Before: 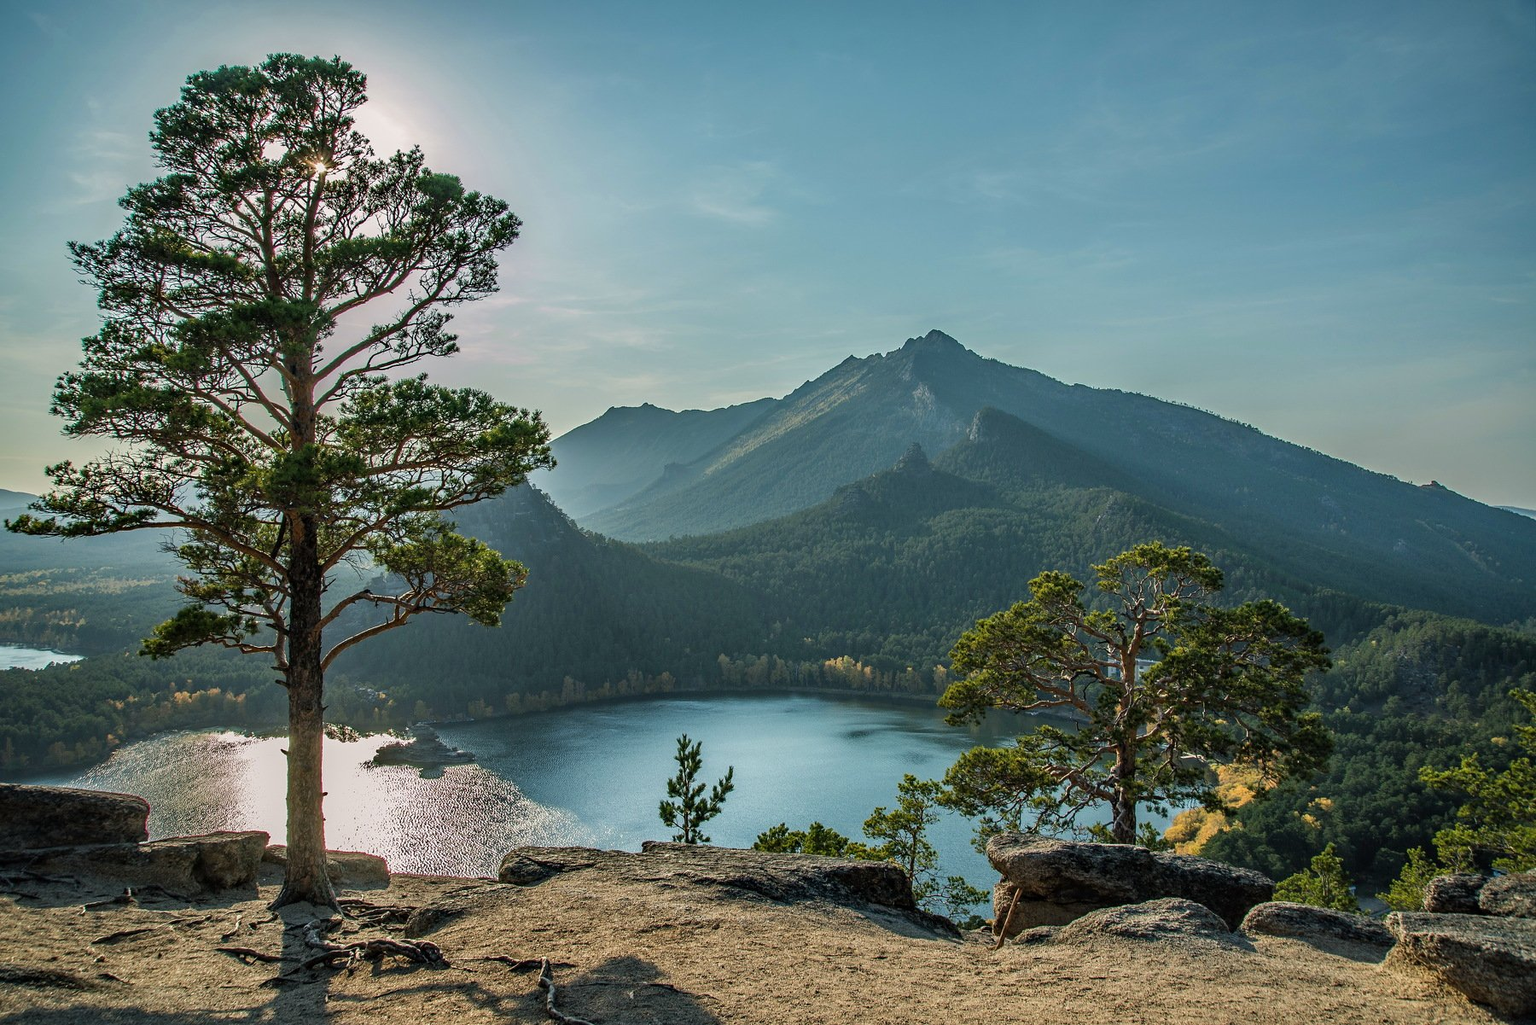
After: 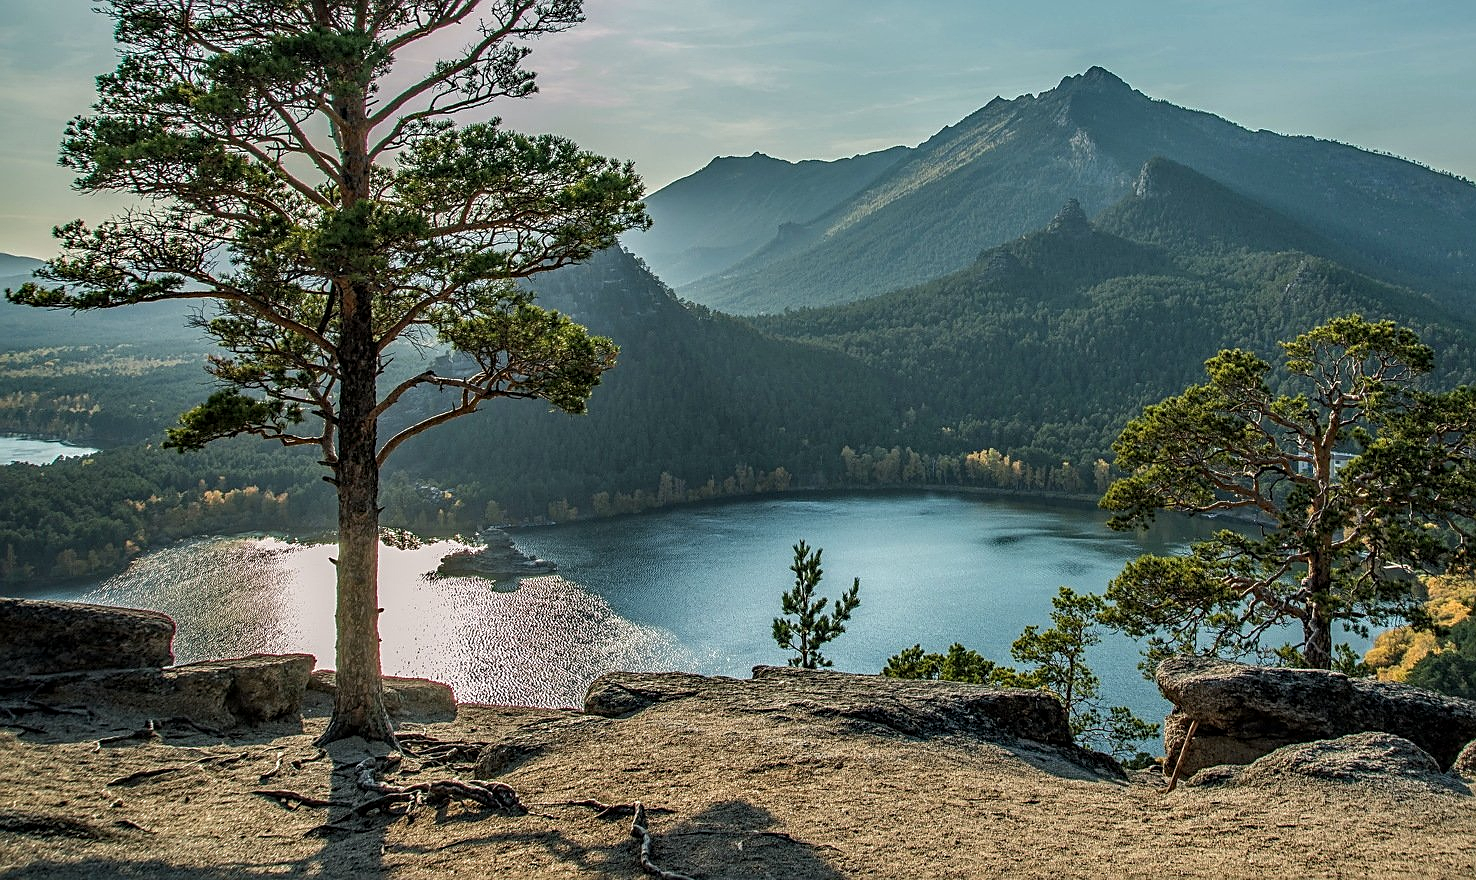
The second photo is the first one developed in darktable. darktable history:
crop: top 26.678%, right 17.975%
sharpen: on, module defaults
local contrast: on, module defaults
